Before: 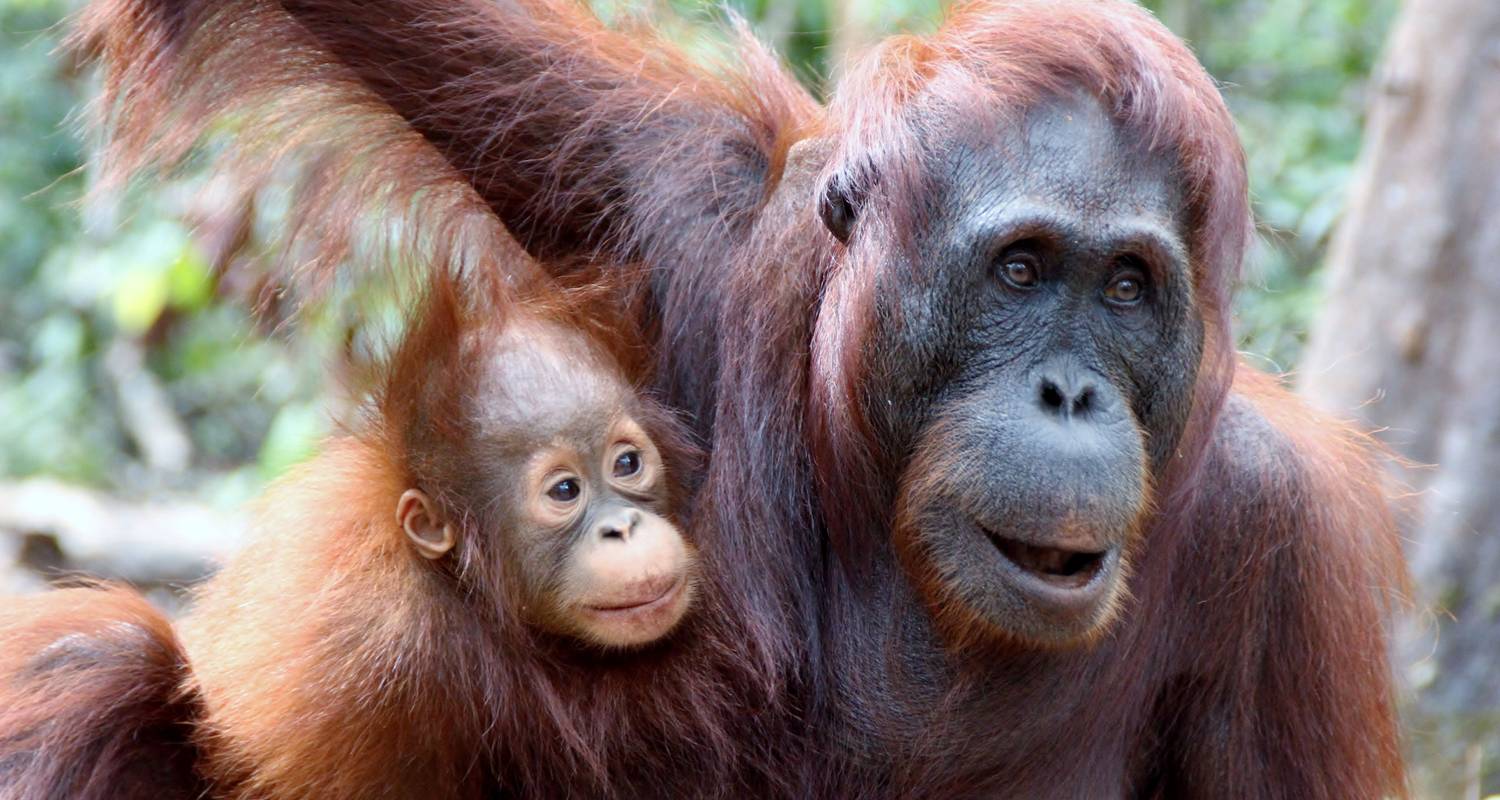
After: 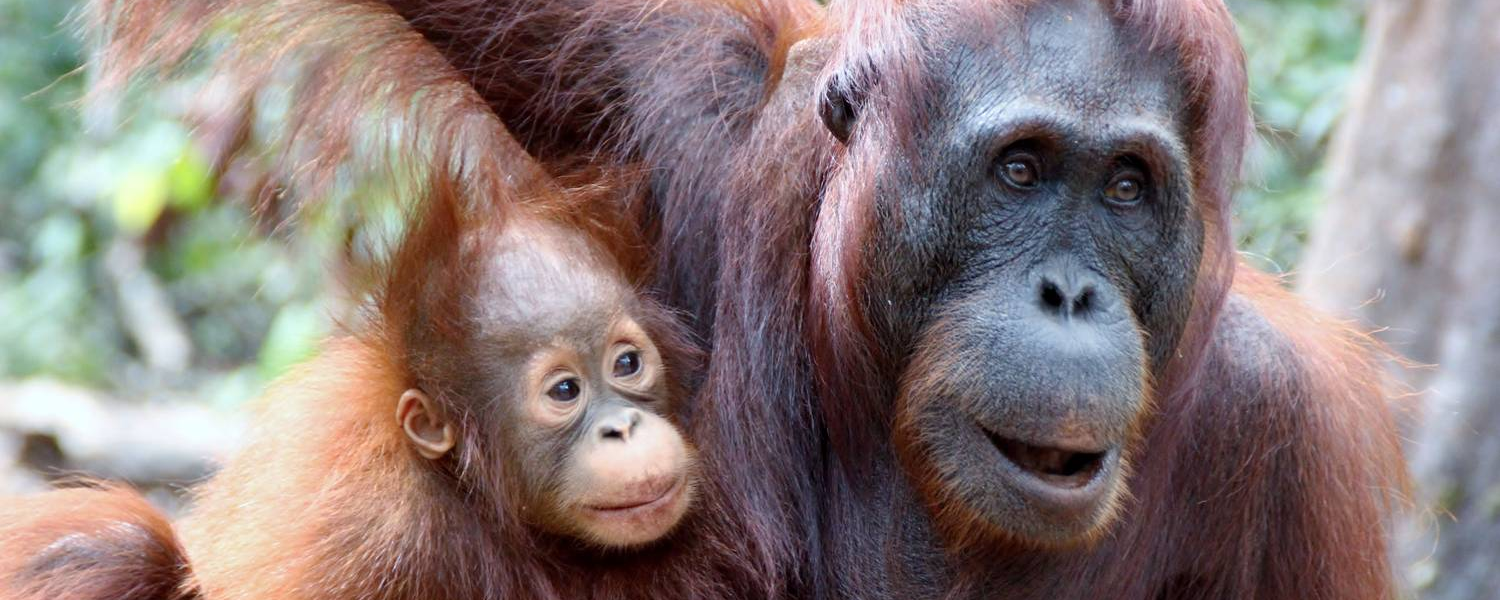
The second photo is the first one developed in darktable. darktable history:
crop and rotate: top 12.5%, bottom 12.5%
tone equalizer: on, module defaults
